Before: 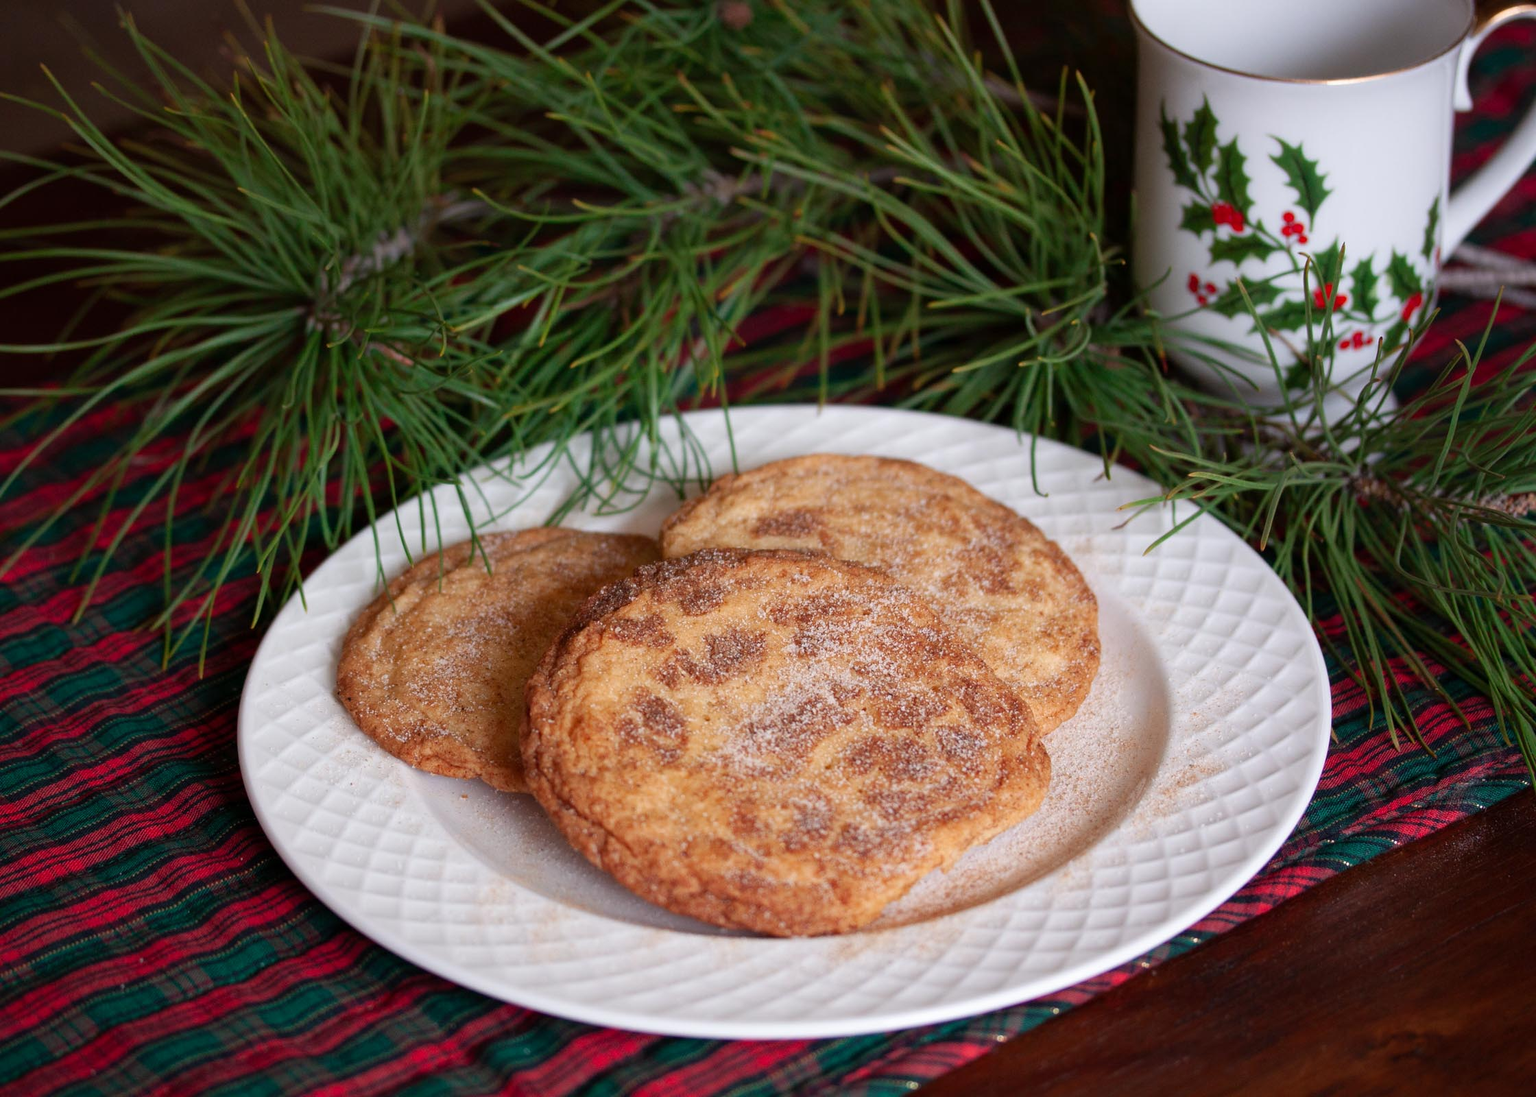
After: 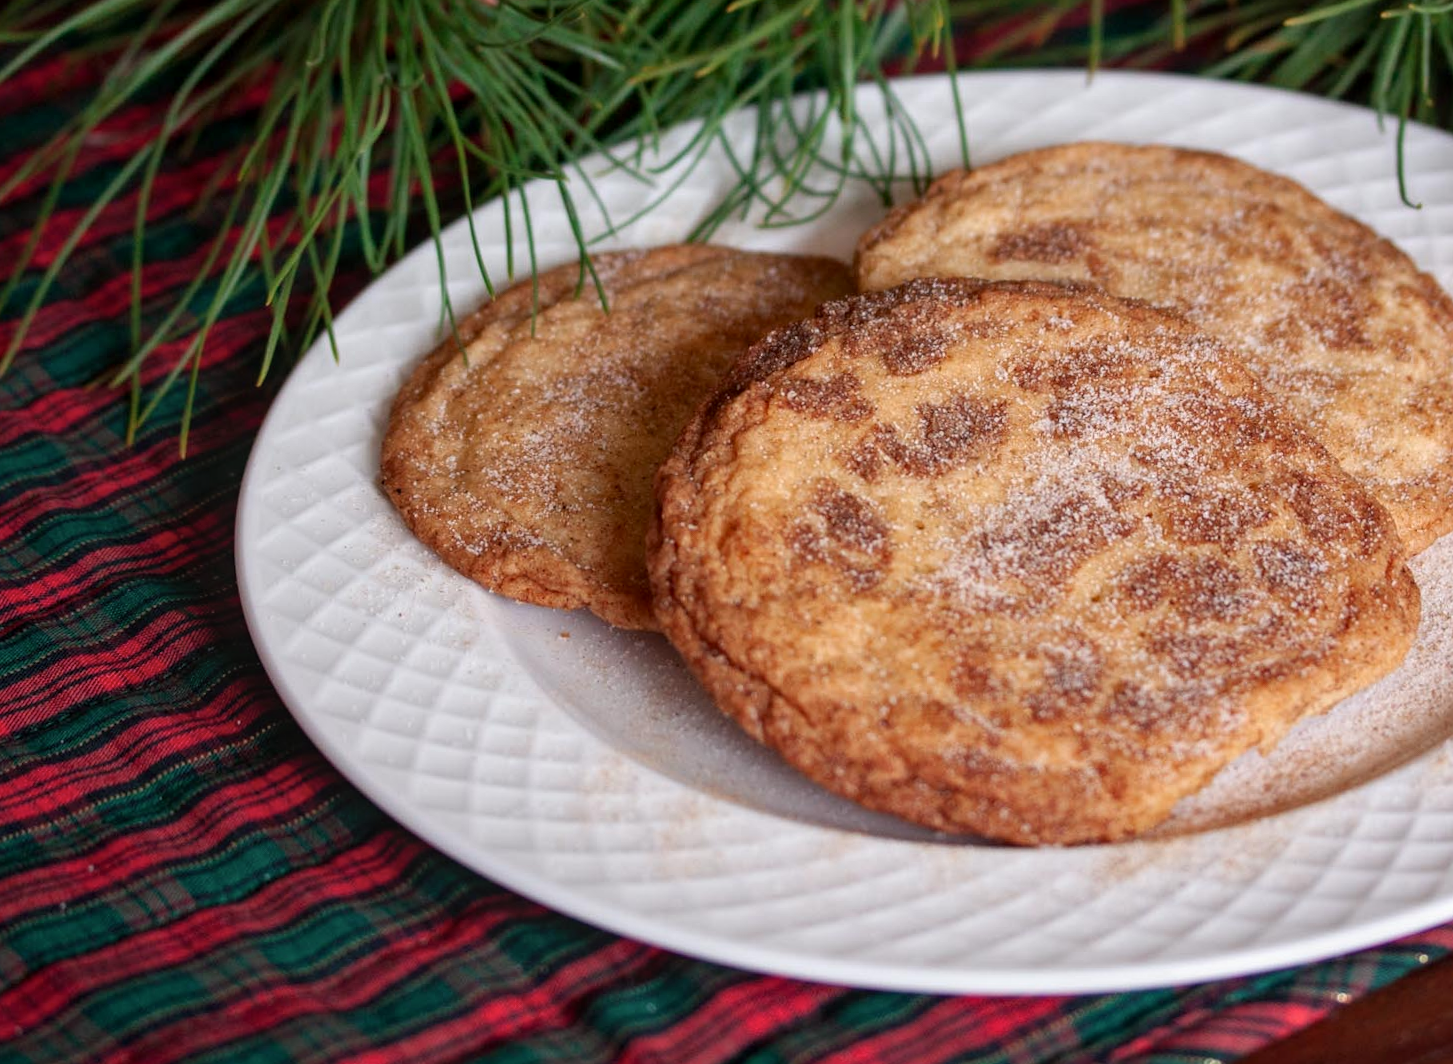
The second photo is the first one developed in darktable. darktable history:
local contrast: on, module defaults
crop and rotate: angle -0.711°, left 4.064%, top 32.308%, right 29.904%
